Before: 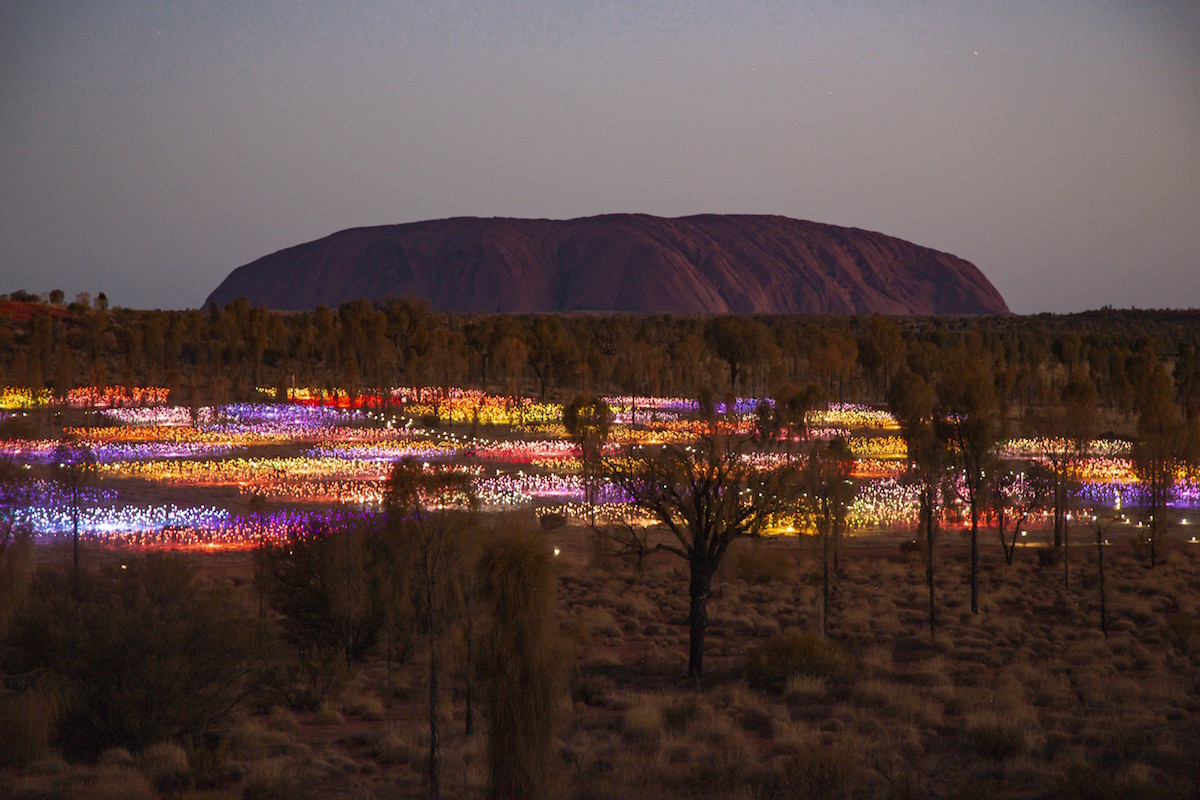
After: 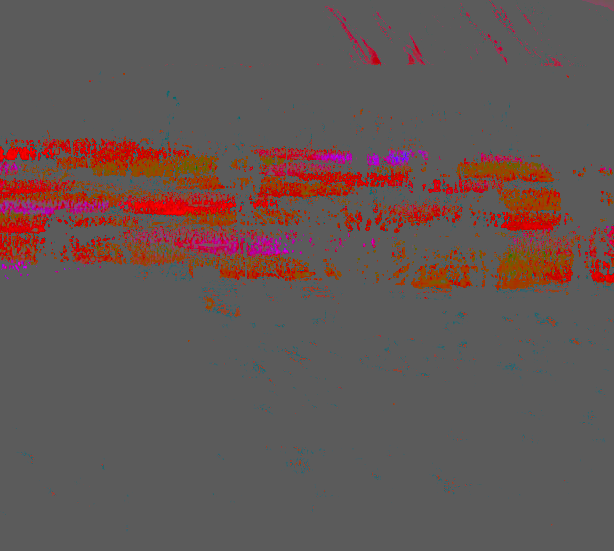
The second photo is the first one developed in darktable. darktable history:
crop and rotate: left 28.961%, top 31.118%, right 19.827%
filmic rgb: middle gray luminance 28.94%, black relative exposure -10.39 EV, white relative exposure 5.47 EV, target black luminance 0%, hardness 3.94, latitude 1.25%, contrast 1.13, highlights saturation mix 5.75%, shadows ↔ highlights balance 15.87%
exposure: black level correction 0.046, exposure -0.231 EV, compensate highlight preservation false
contrast brightness saturation: contrast -0.986, brightness -0.173, saturation 0.75
sharpen: on, module defaults
